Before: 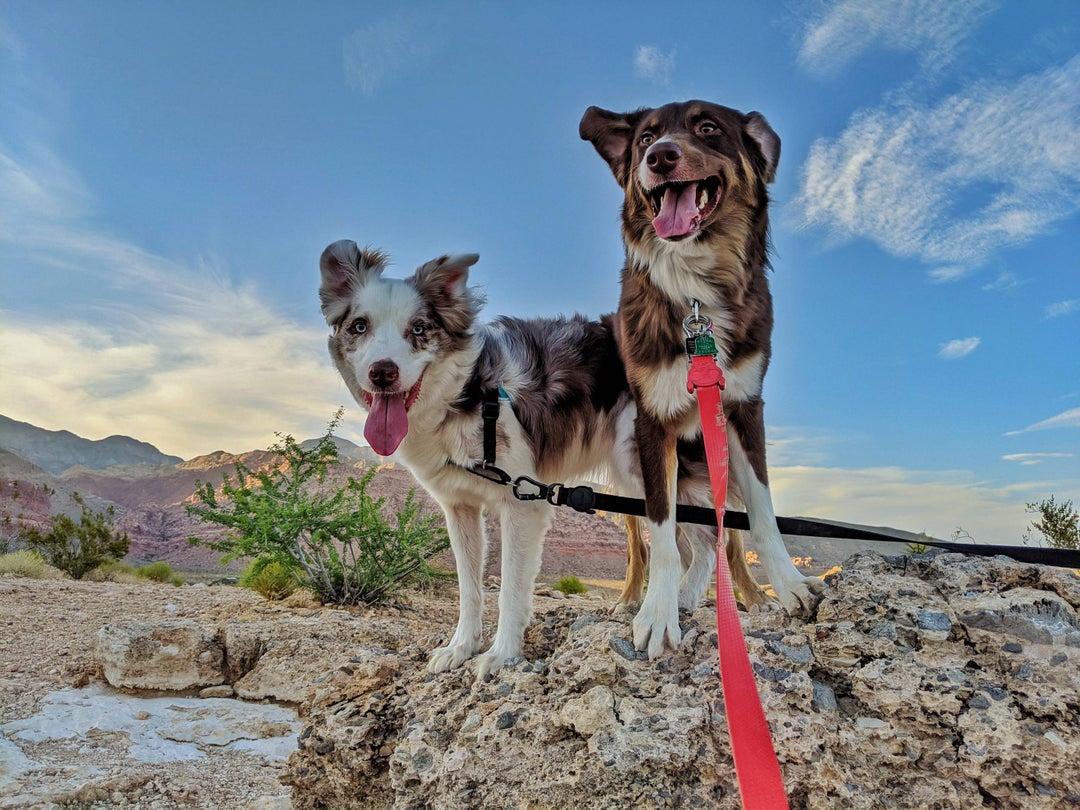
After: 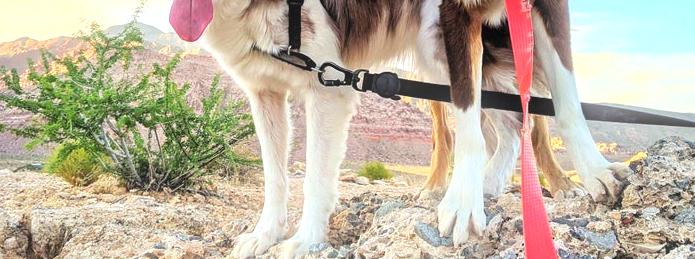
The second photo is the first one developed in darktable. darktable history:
bloom: size 5%, threshold 95%, strength 15%
exposure: exposure 1 EV, compensate highlight preservation false
crop: left 18.091%, top 51.13%, right 17.525%, bottom 16.85%
